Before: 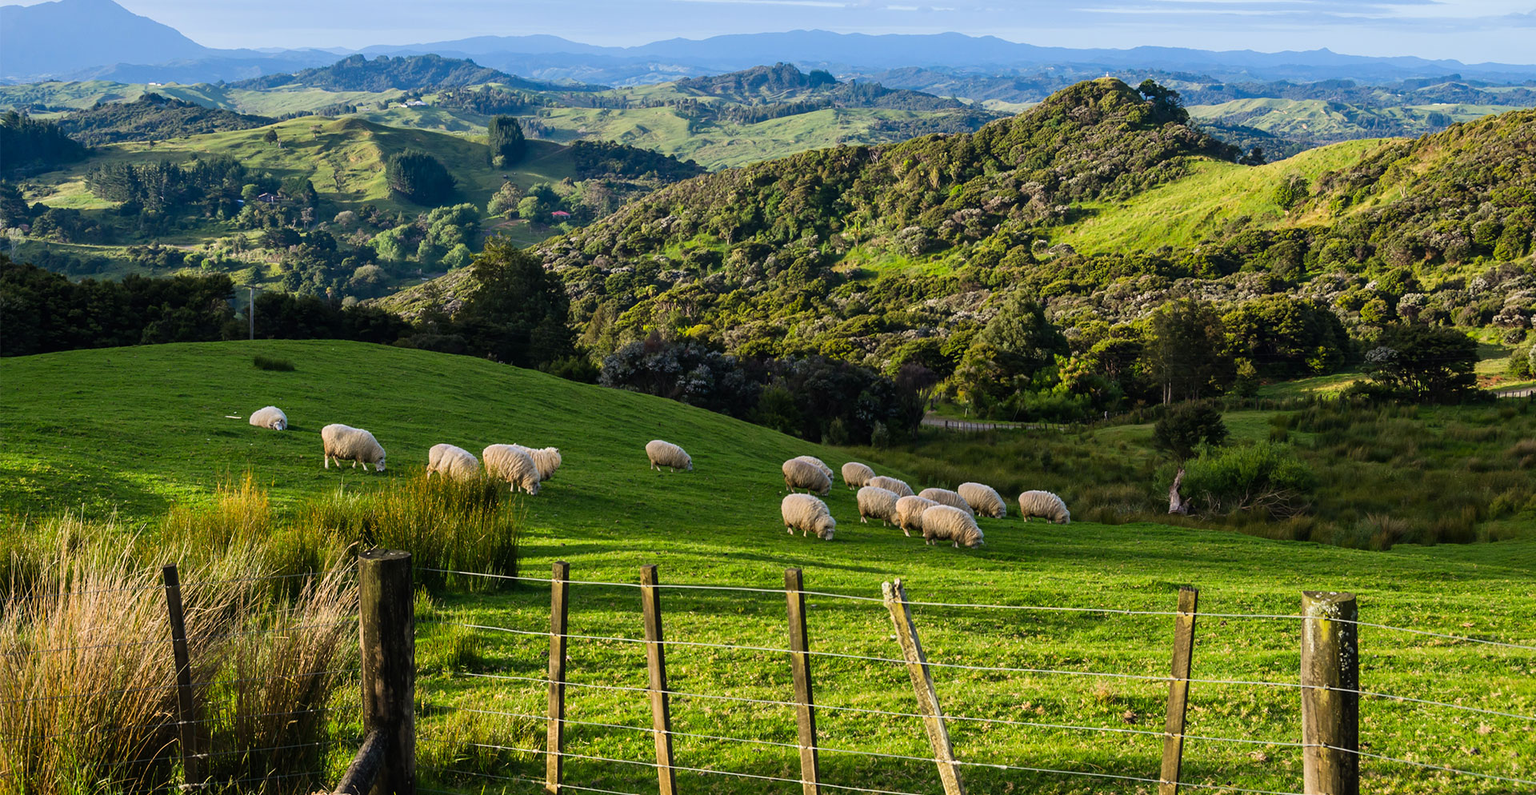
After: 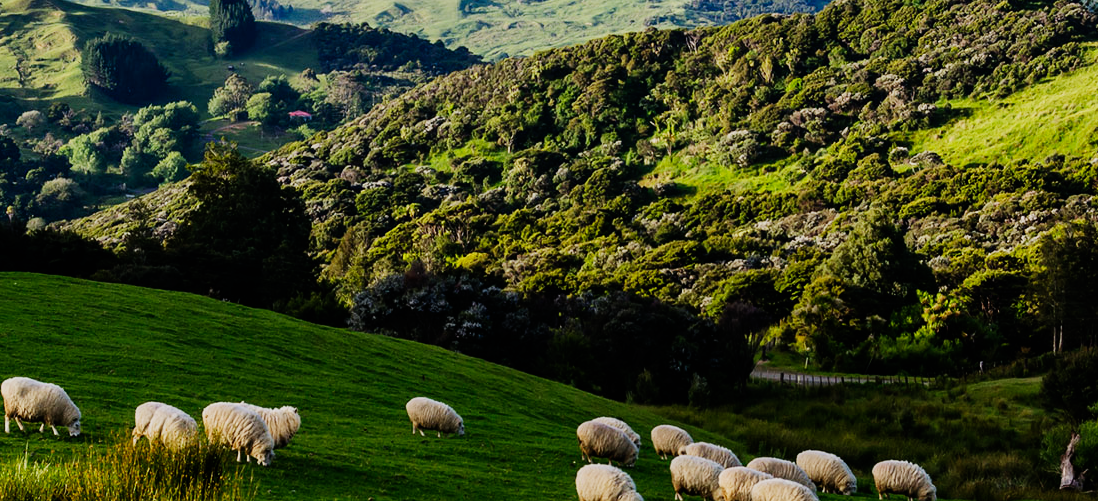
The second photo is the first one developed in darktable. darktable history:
crop: left 20.932%, top 15.471%, right 21.848%, bottom 34.081%
sigmoid: contrast 1.8, skew -0.2, preserve hue 0%, red attenuation 0.1, red rotation 0.035, green attenuation 0.1, green rotation -0.017, blue attenuation 0.15, blue rotation -0.052, base primaries Rec2020
